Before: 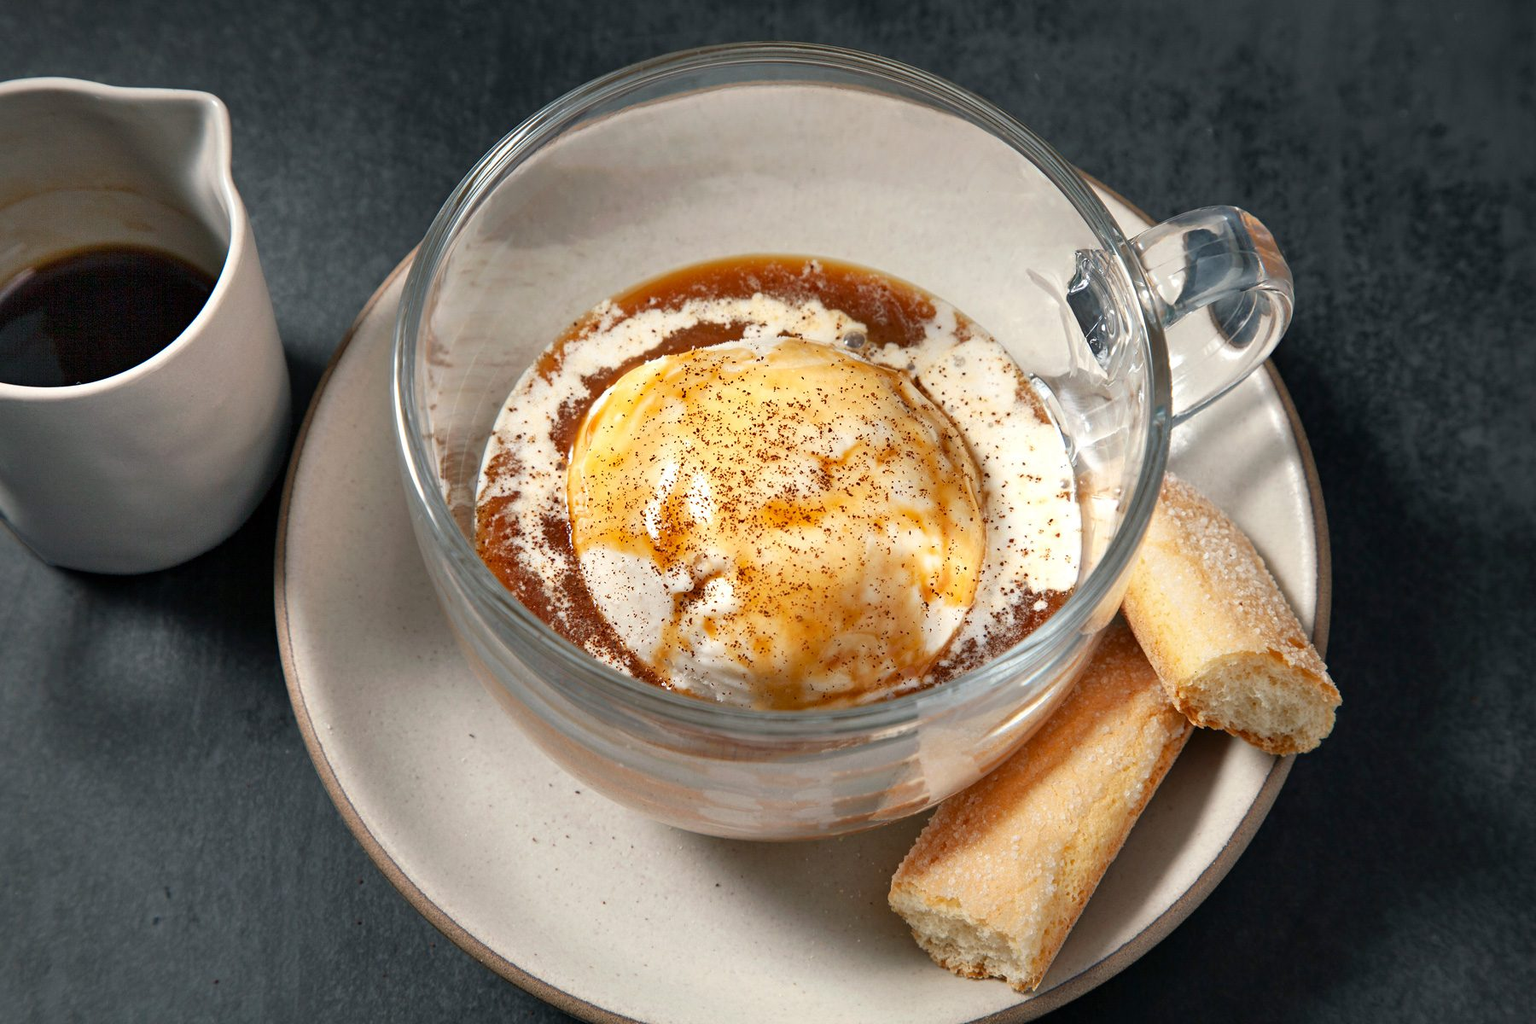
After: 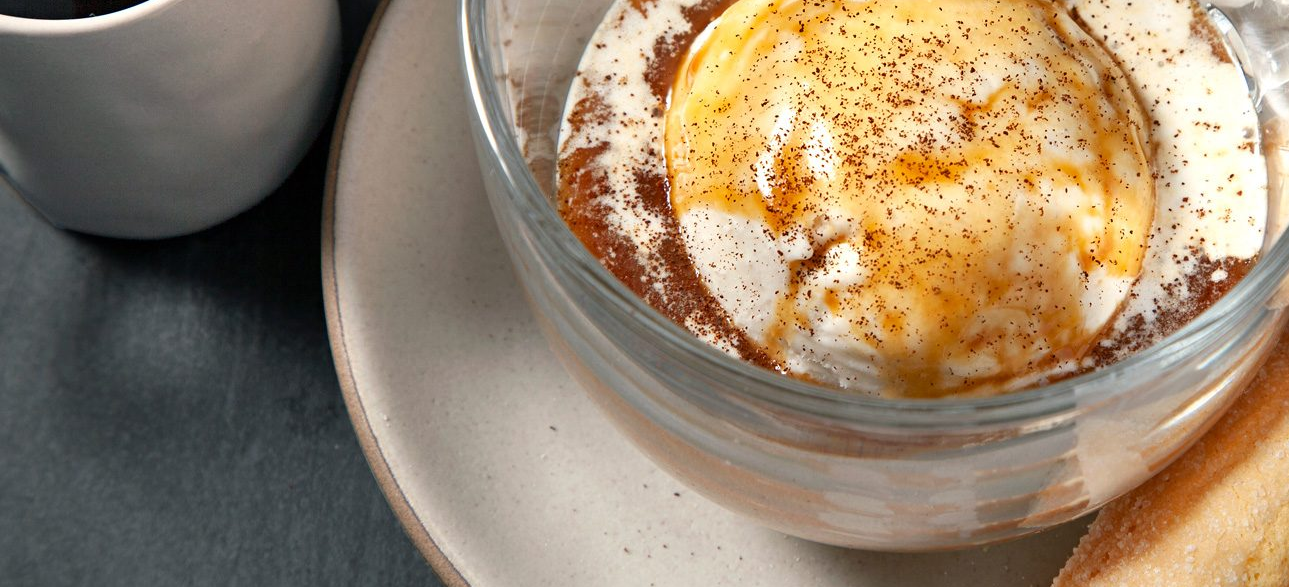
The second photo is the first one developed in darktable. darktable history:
crop: top 36.179%, right 28.351%, bottom 14.89%
